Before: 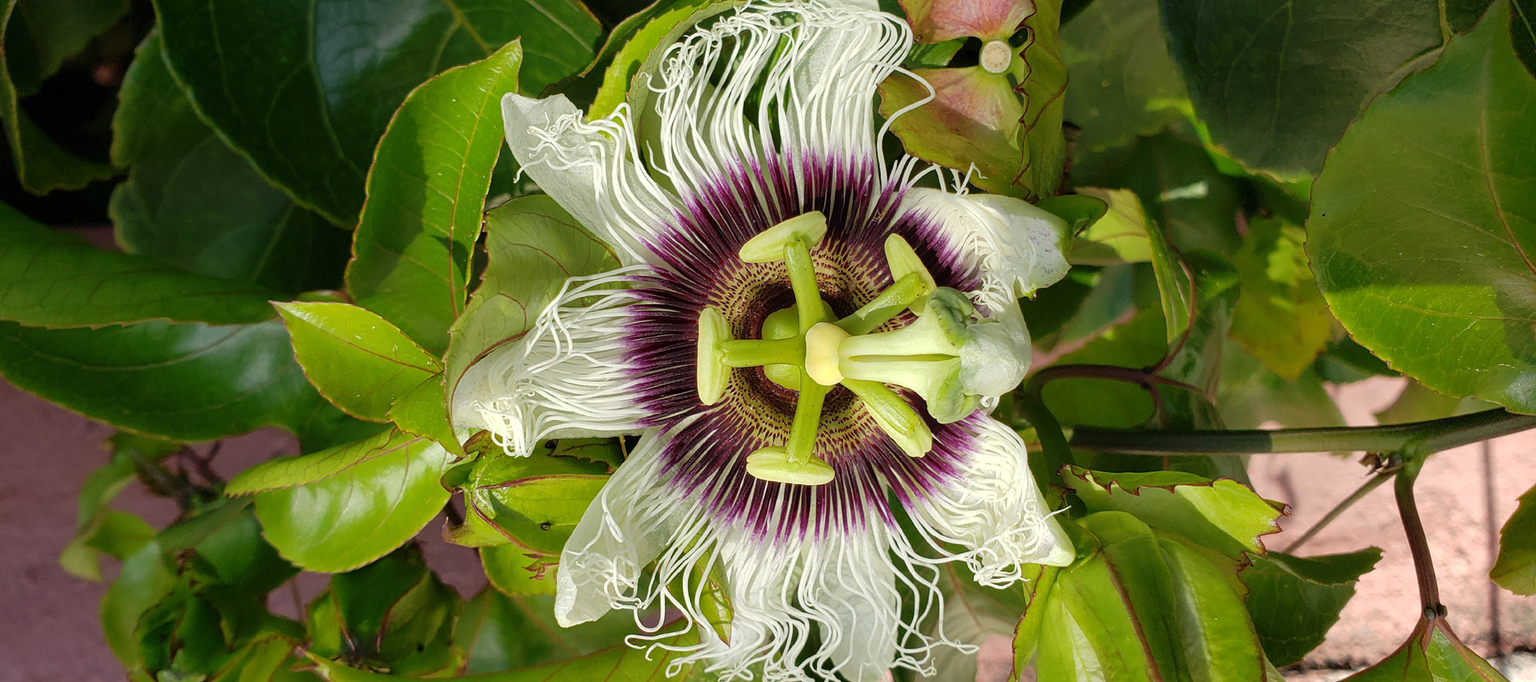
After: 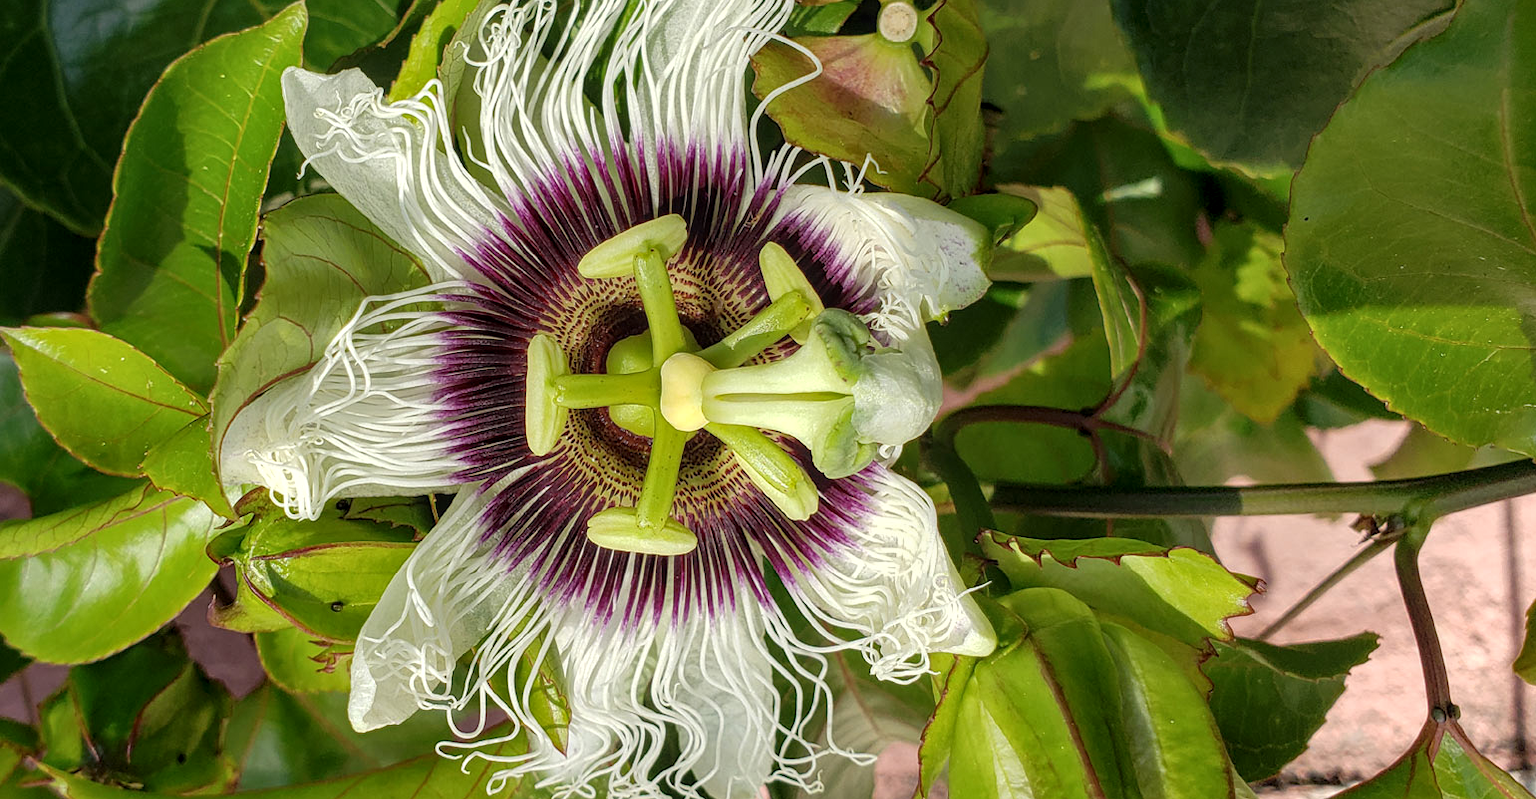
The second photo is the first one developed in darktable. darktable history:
crop and rotate: left 17.959%, top 5.771%, right 1.742%
local contrast: on, module defaults
base curve: preserve colors none
